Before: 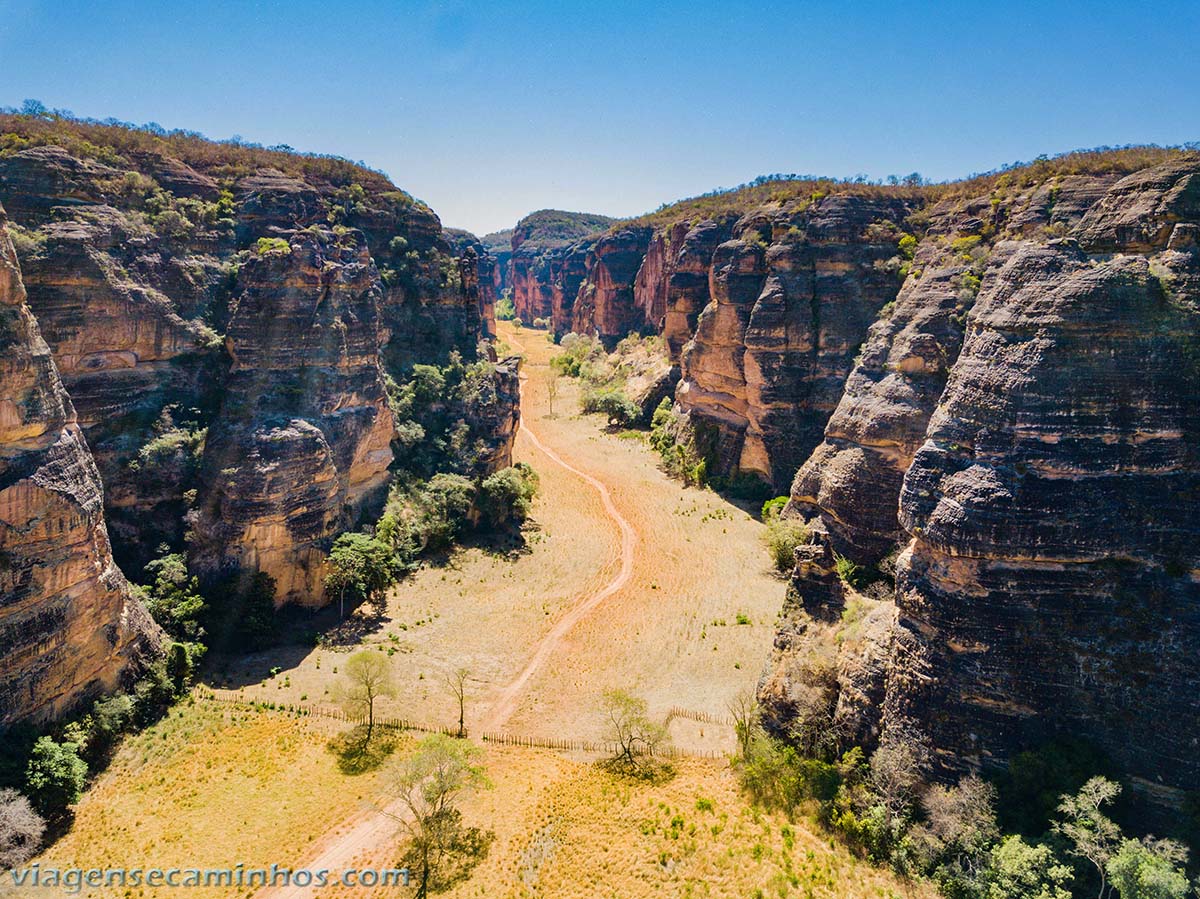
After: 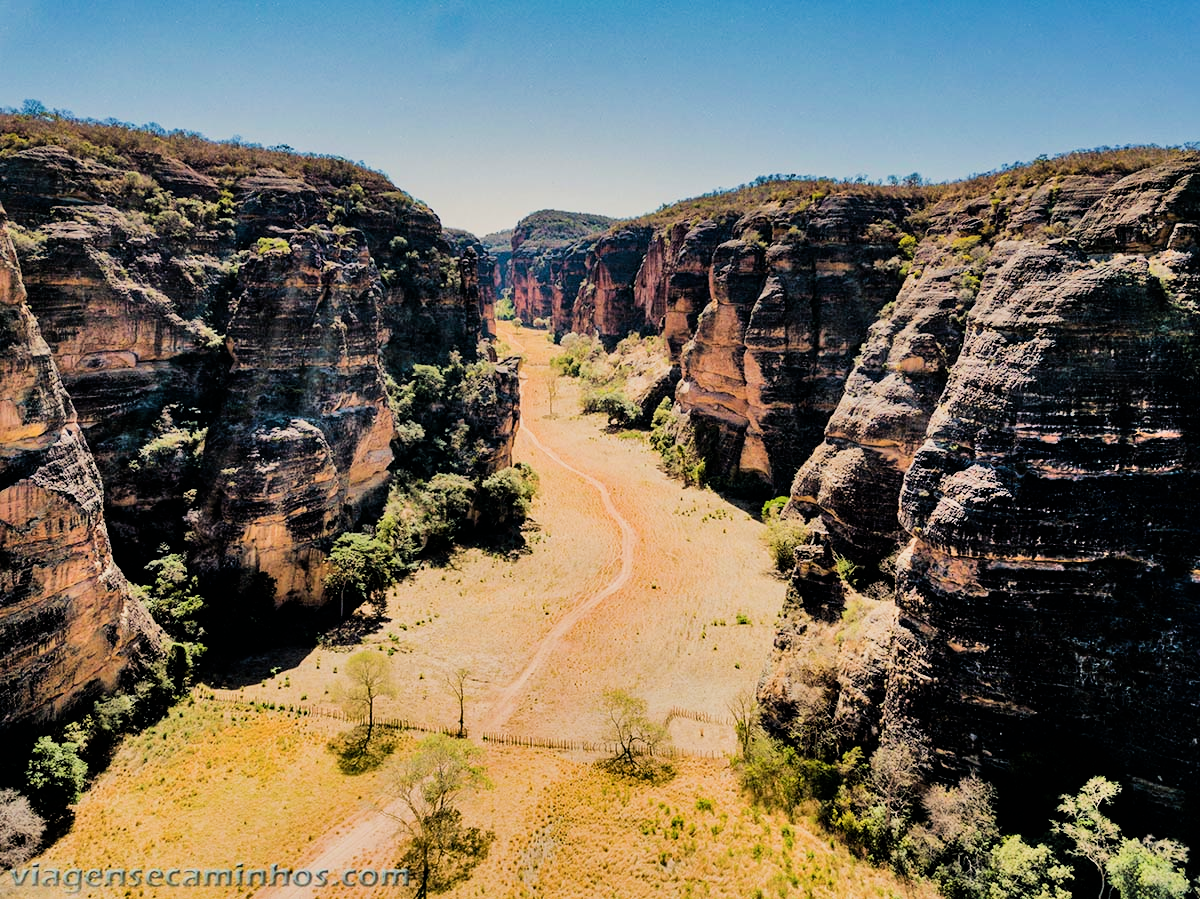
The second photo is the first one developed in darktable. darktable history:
filmic rgb: black relative exposure -5 EV, hardness 2.88, contrast 1.3, highlights saturation mix -30%
shadows and highlights: highlights color adjustment 0%, soften with gaussian
white balance: red 1.045, blue 0.932
